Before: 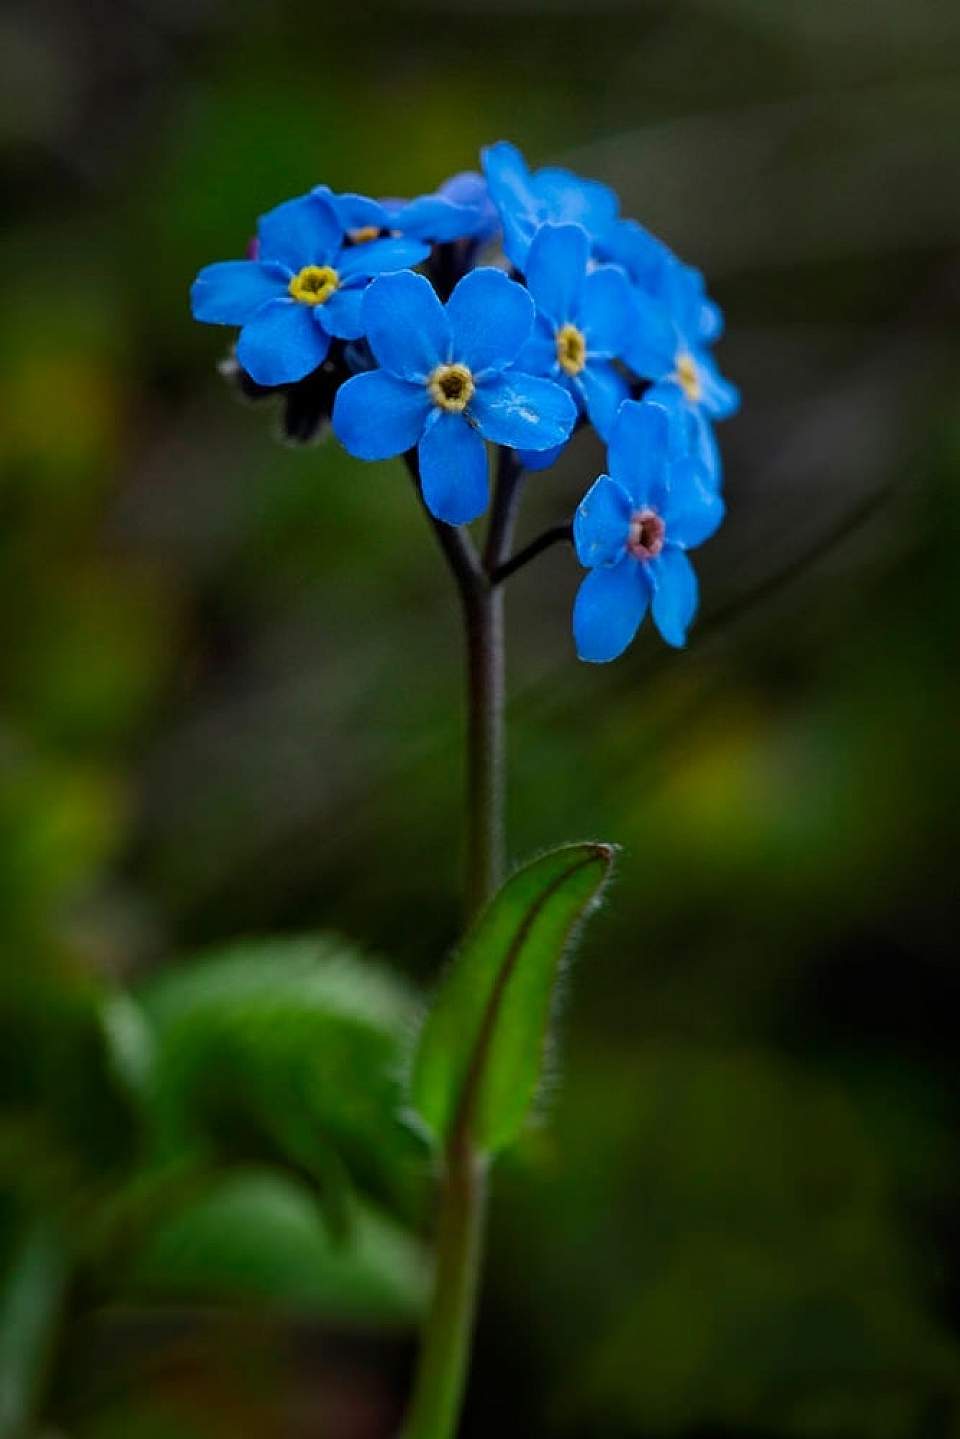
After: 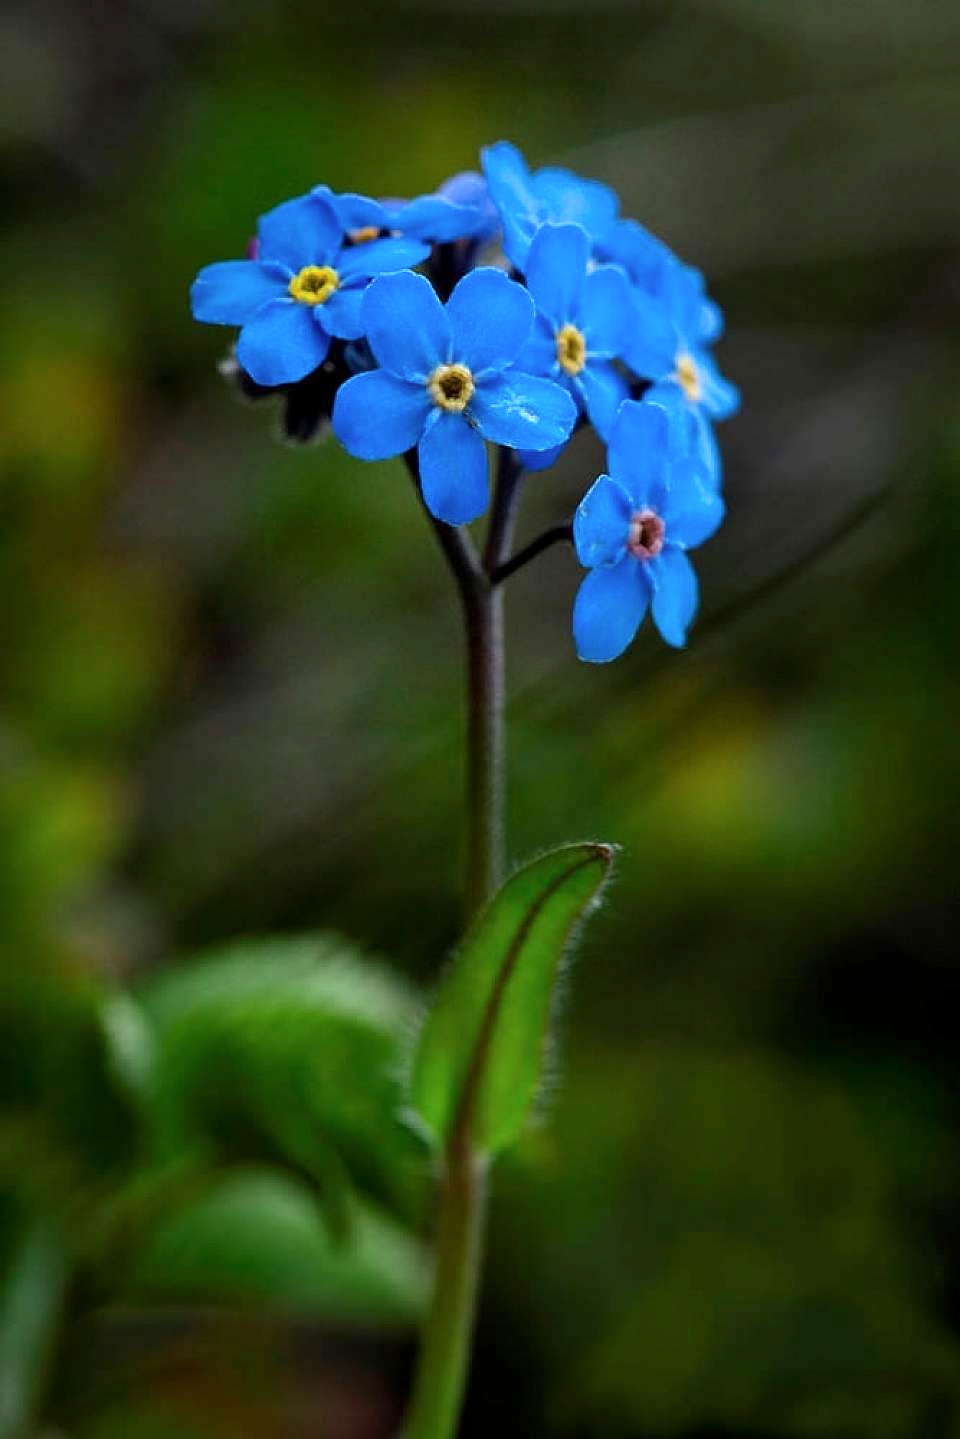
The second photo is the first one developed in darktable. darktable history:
contrast brightness saturation: saturation -0.05
exposure: black level correction 0.001, exposure 0.5 EV, compensate exposure bias true, compensate highlight preservation false
